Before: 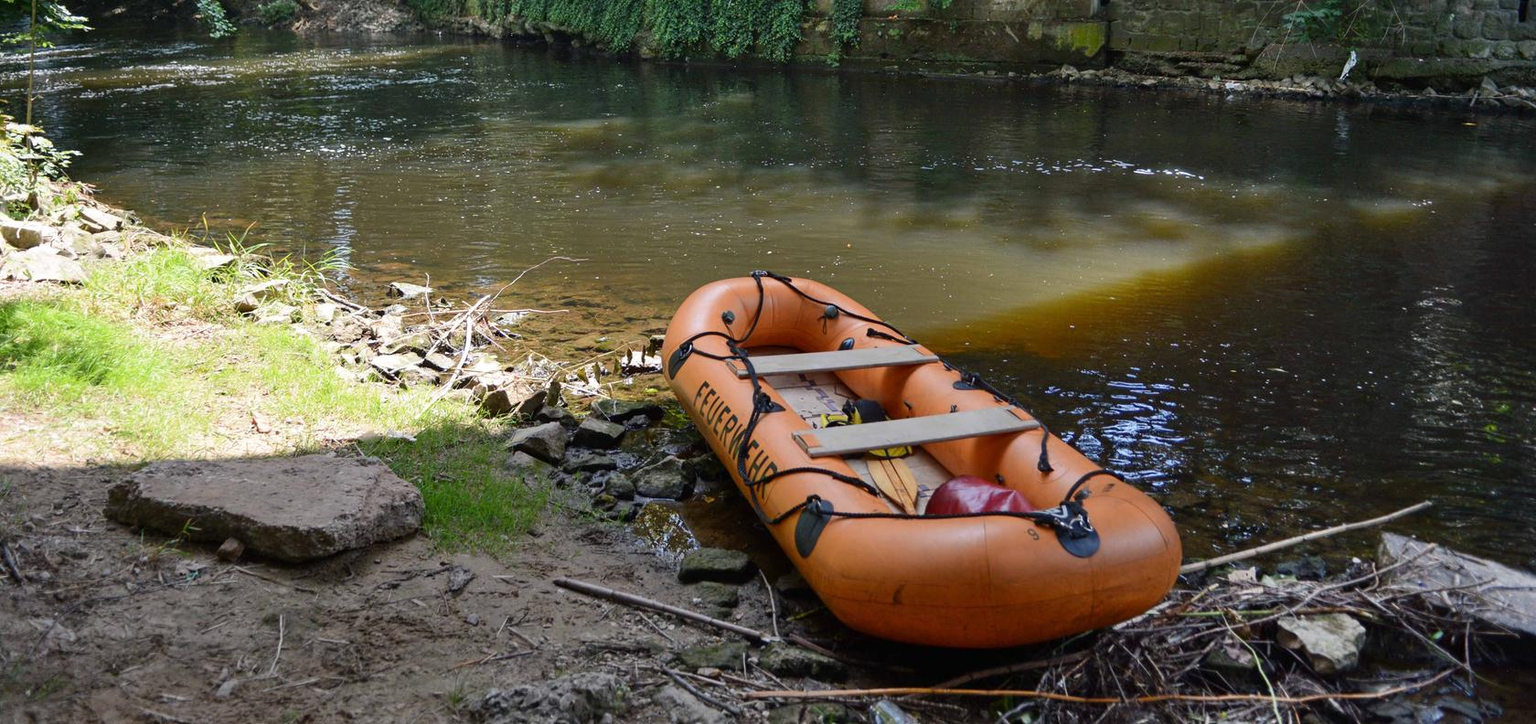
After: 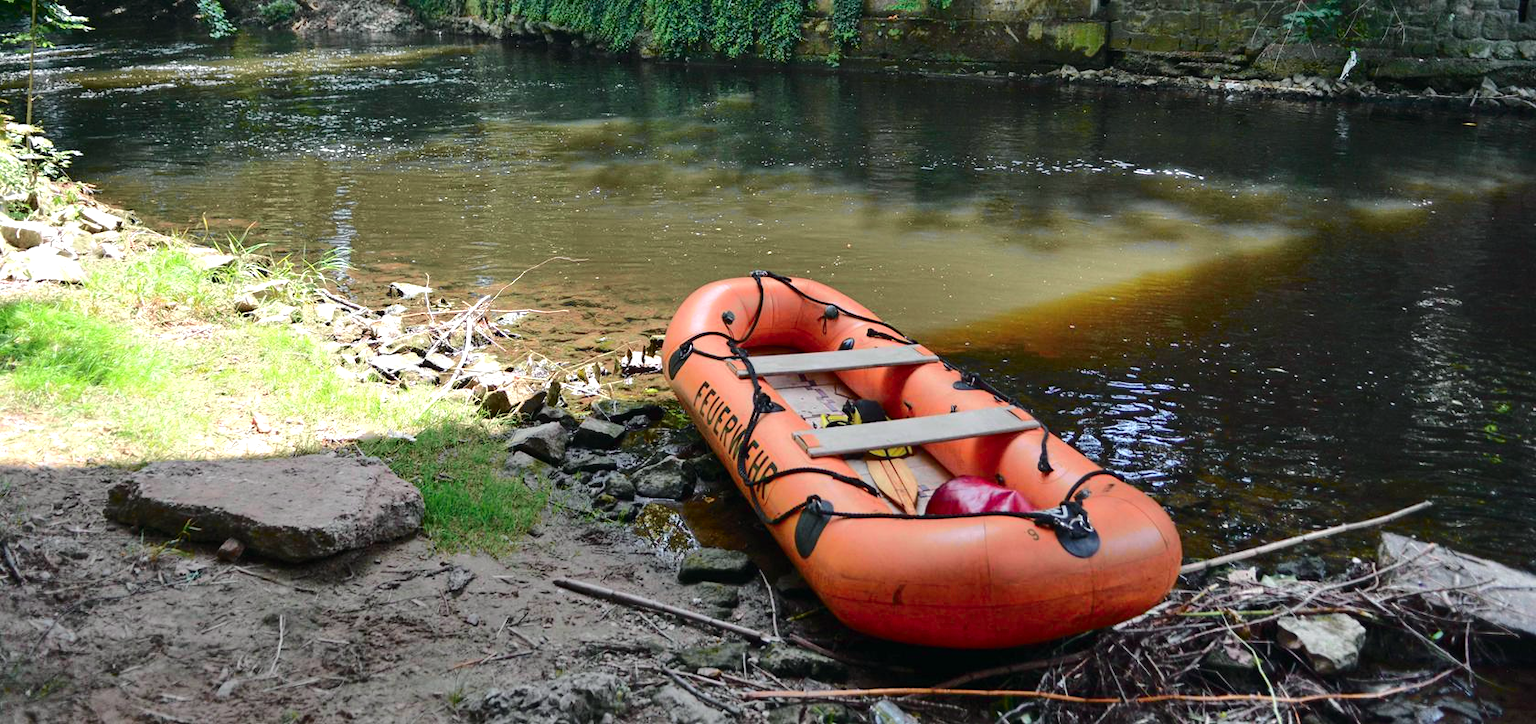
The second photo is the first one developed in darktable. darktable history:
tone curve: curves: ch0 [(0, 0.003) (0.211, 0.174) (0.482, 0.519) (0.843, 0.821) (0.992, 0.971)]; ch1 [(0, 0) (0.276, 0.206) (0.393, 0.364) (0.482, 0.477) (0.506, 0.5) (0.523, 0.523) (0.572, 0.592) (0.695, 0.767) (1, 1)]; ch2 [(0, 0) (0.438, 0.456) (0.498, 0.497) (0.536, 0.527) (0.562, 0.584) (0.619, 0.602) (0.698, 0.698) (1, 1)], color space Lab, independent channels, preserve colors none
exposure: exposure 0.45 EV, compensate exposure bias true, compensate highlight preservation false
